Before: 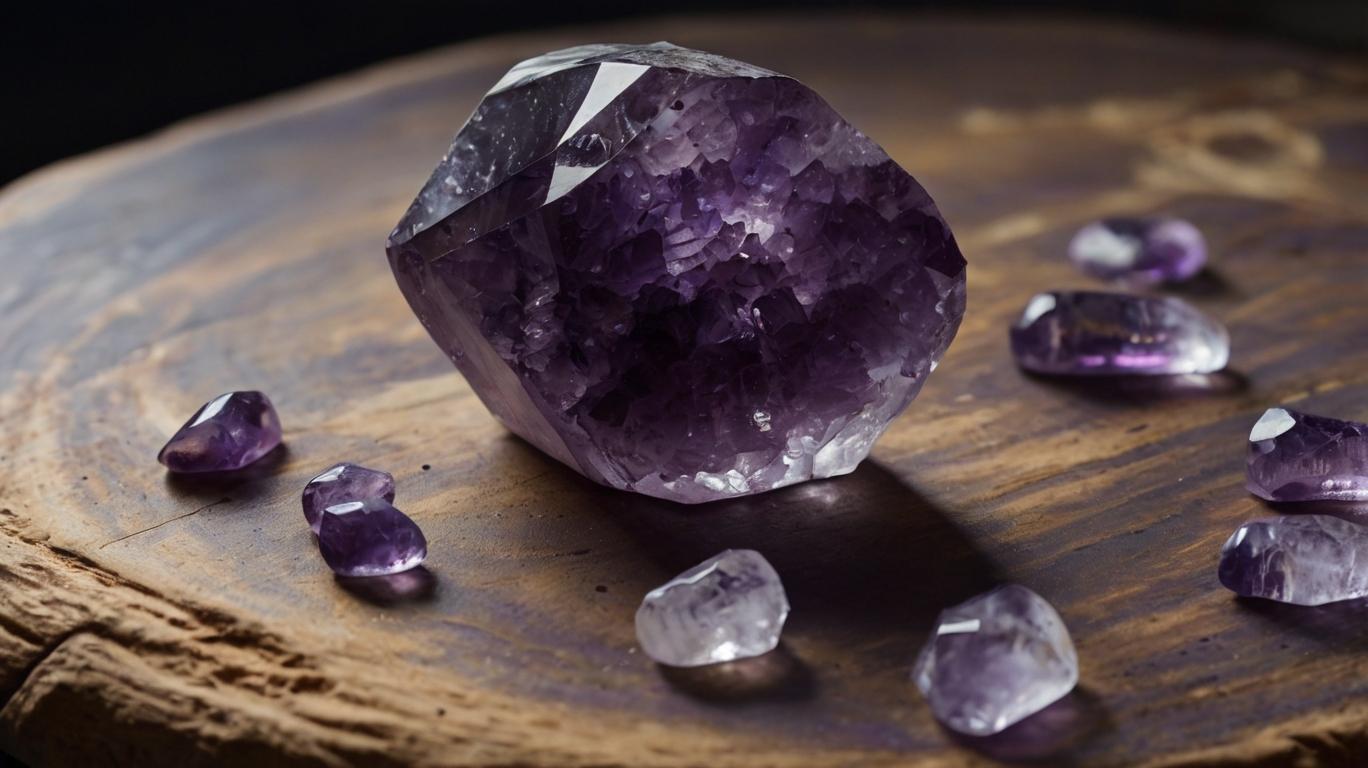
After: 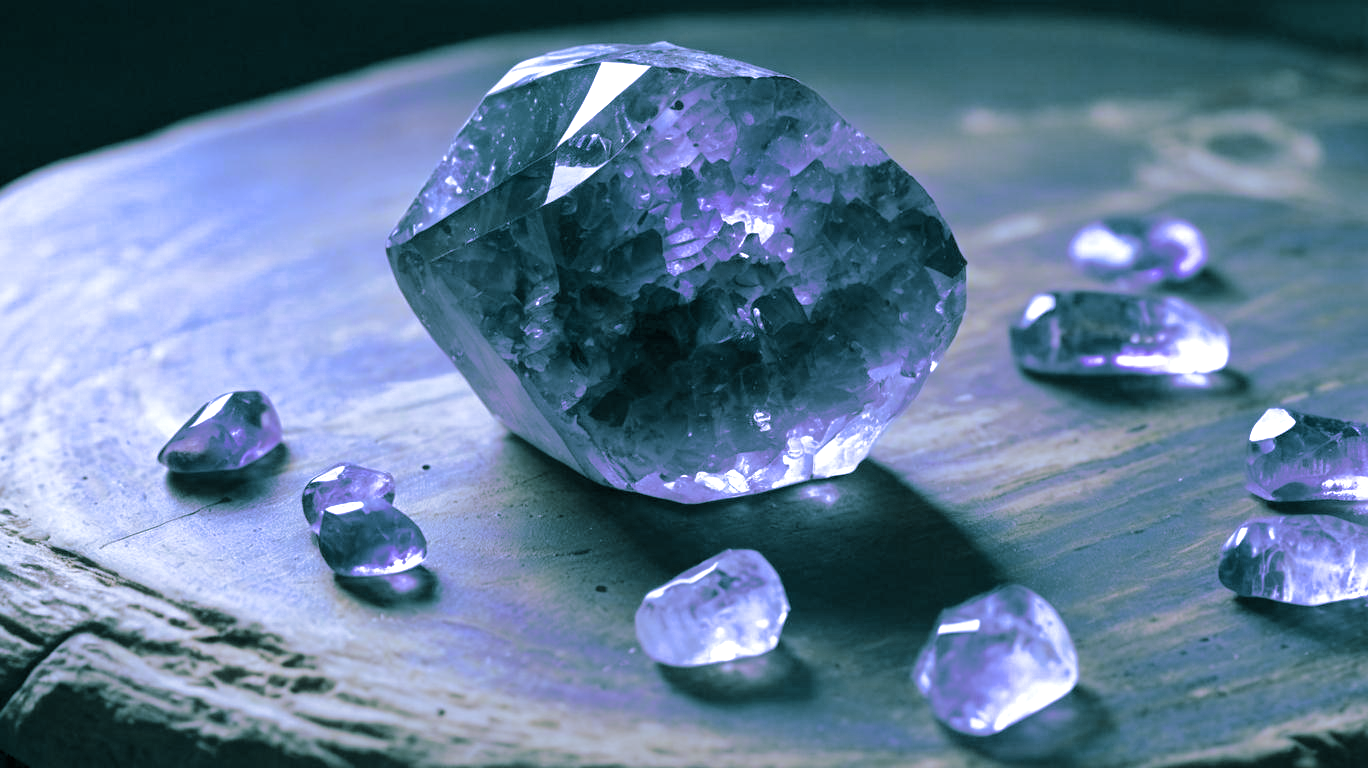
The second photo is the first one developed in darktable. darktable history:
white balance: red 0.766, blue 1.537
split-toning: shadows › hue 186.43°, highlights › hue 49.29°, compress 30.29%
global tonemap: drago (0.7, 100)
